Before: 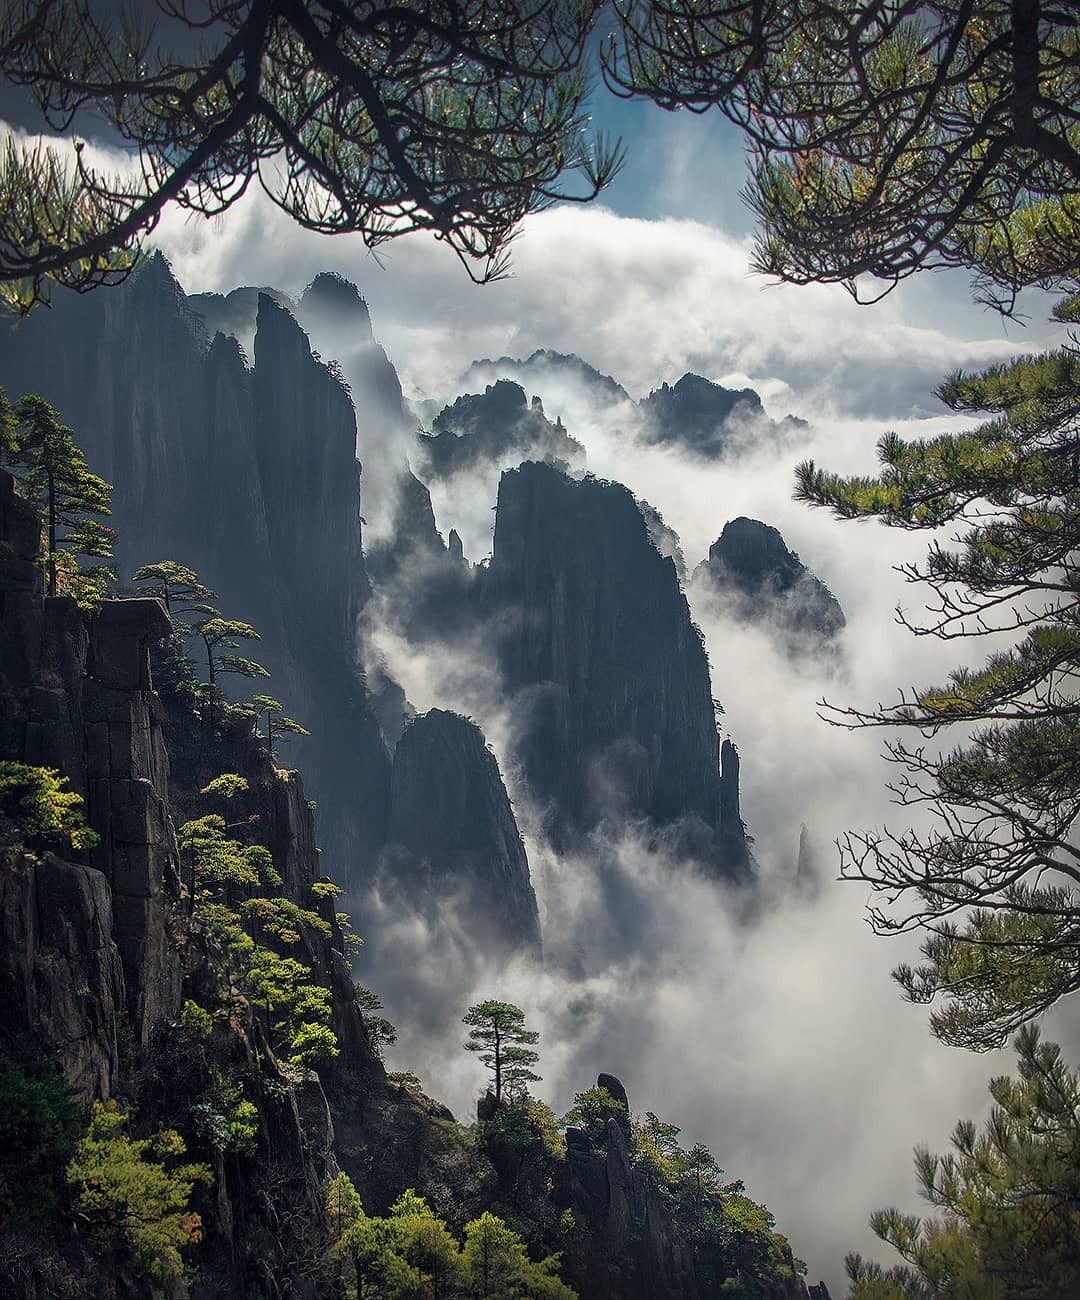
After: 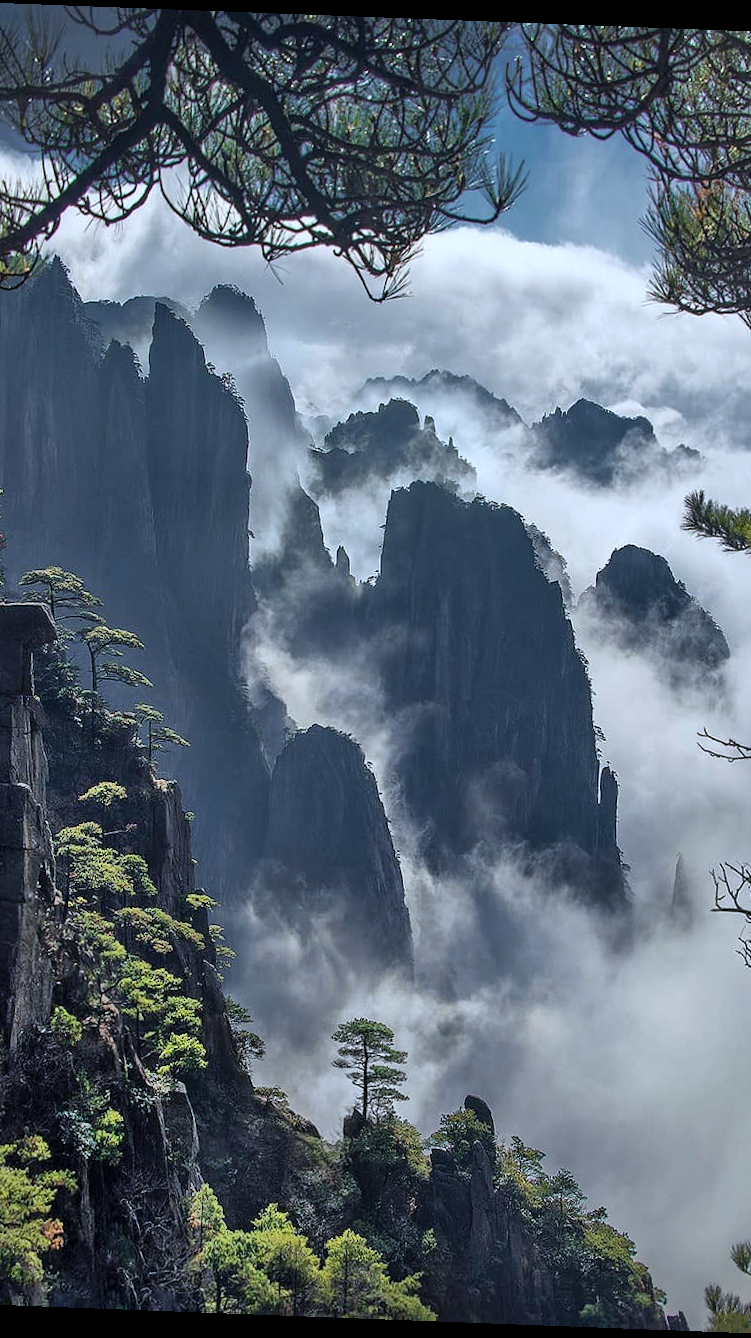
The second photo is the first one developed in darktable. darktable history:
crop and rotate: left 12.648%, right 20.685%
rotate and perspective: rotation 2.17°, automatic cropping off
white balance: red 0.931, blue 1.11
shadows and highlights: low approximation 0.01, soften with gaussian
